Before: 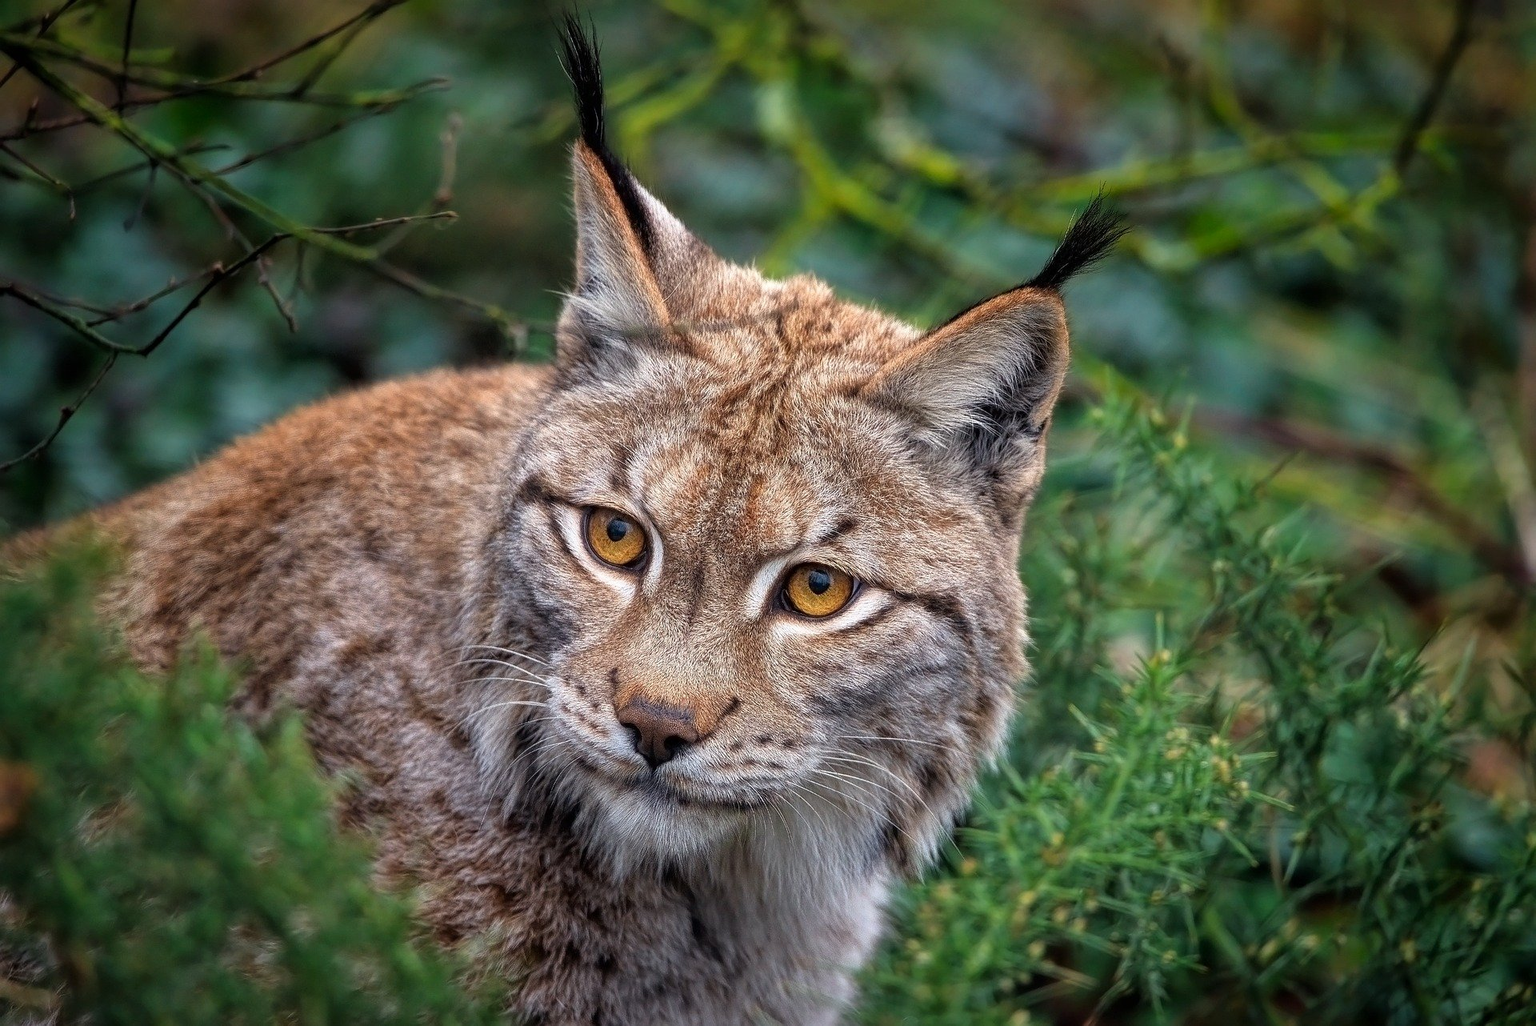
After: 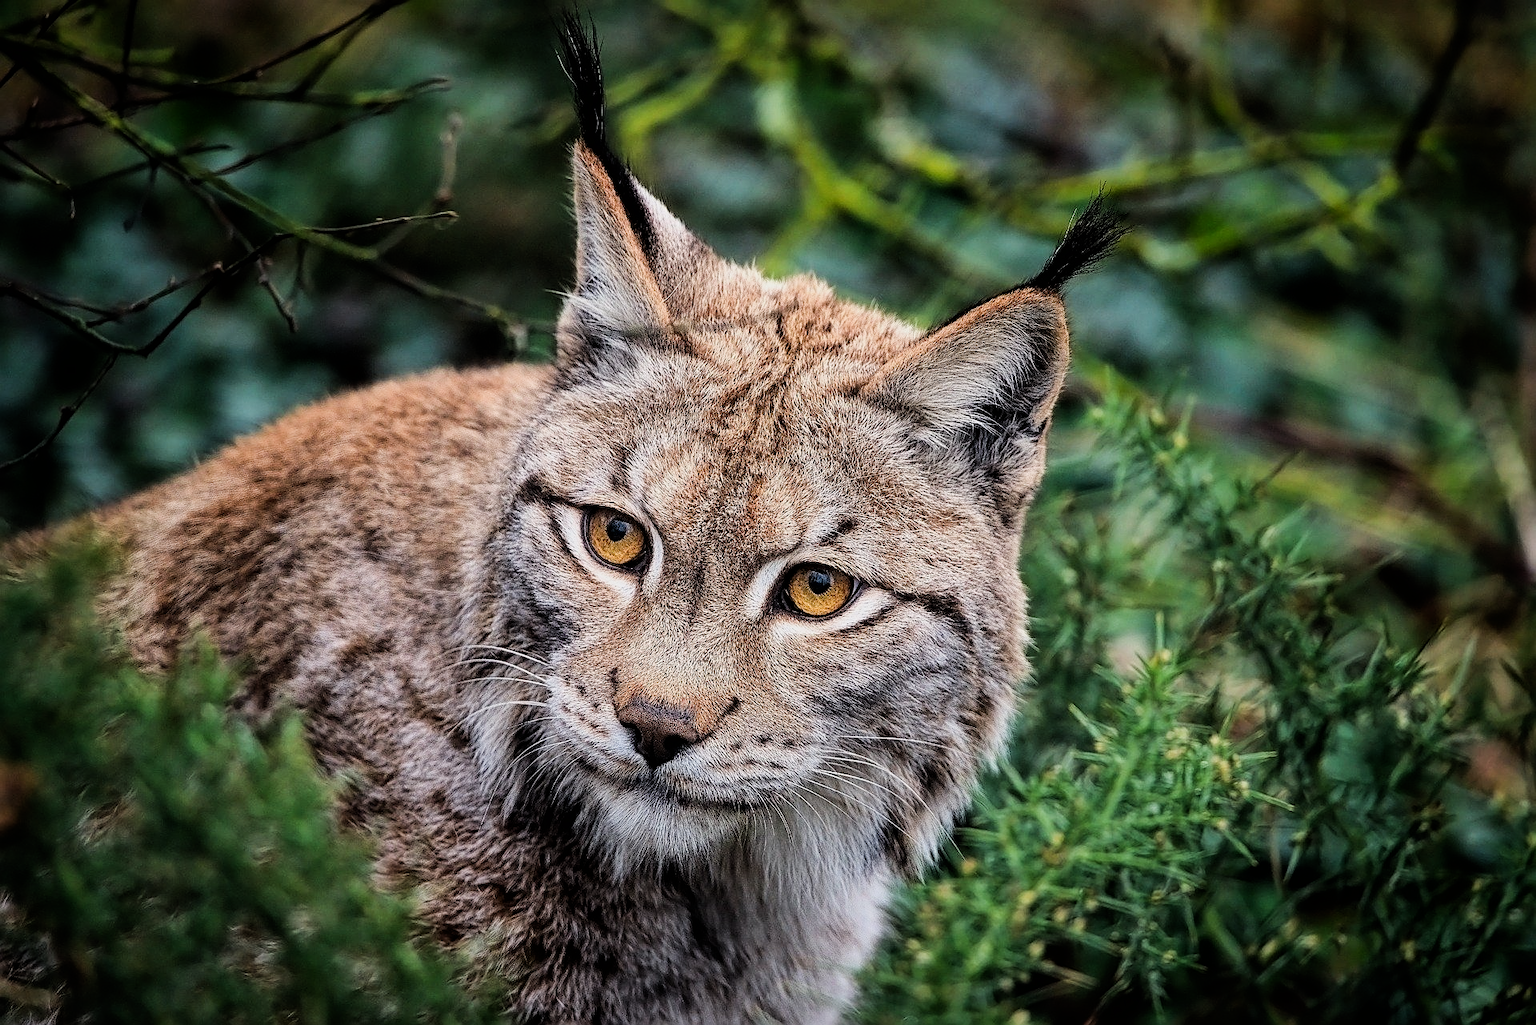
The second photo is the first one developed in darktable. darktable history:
filmic rgb: black relative exposure -7.65 EV, white relative exposure 4.56 EV, hardness 3.61, contrast 1.05
tone equalizer: -8 EV -0.75 EV, -7 EV -0.7 EV, -6 EV -0.6 EV, -5 EV -0.4 EV, -3 EV 0.4 EV, -2 EV 0.6 EV, -1 EV 0.7 EV, +0 EV 0.75 EV, edges refinement/feathering 500, mask exposure compensation -1.57 EV, preserve details no
sharpen: on, module defaults
